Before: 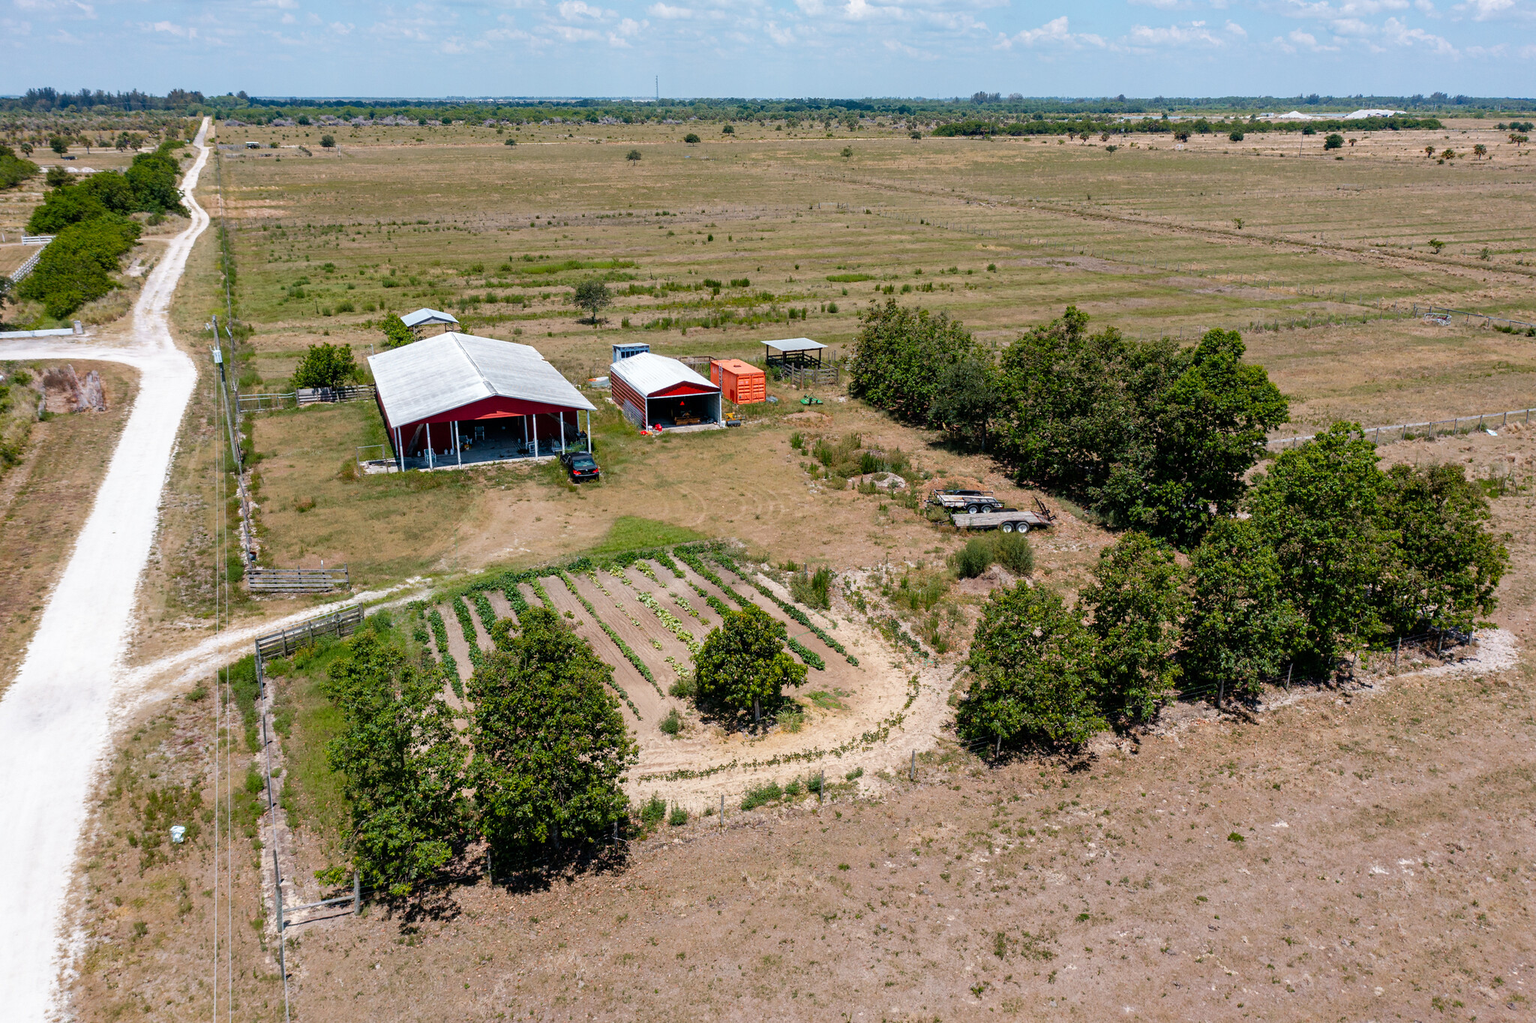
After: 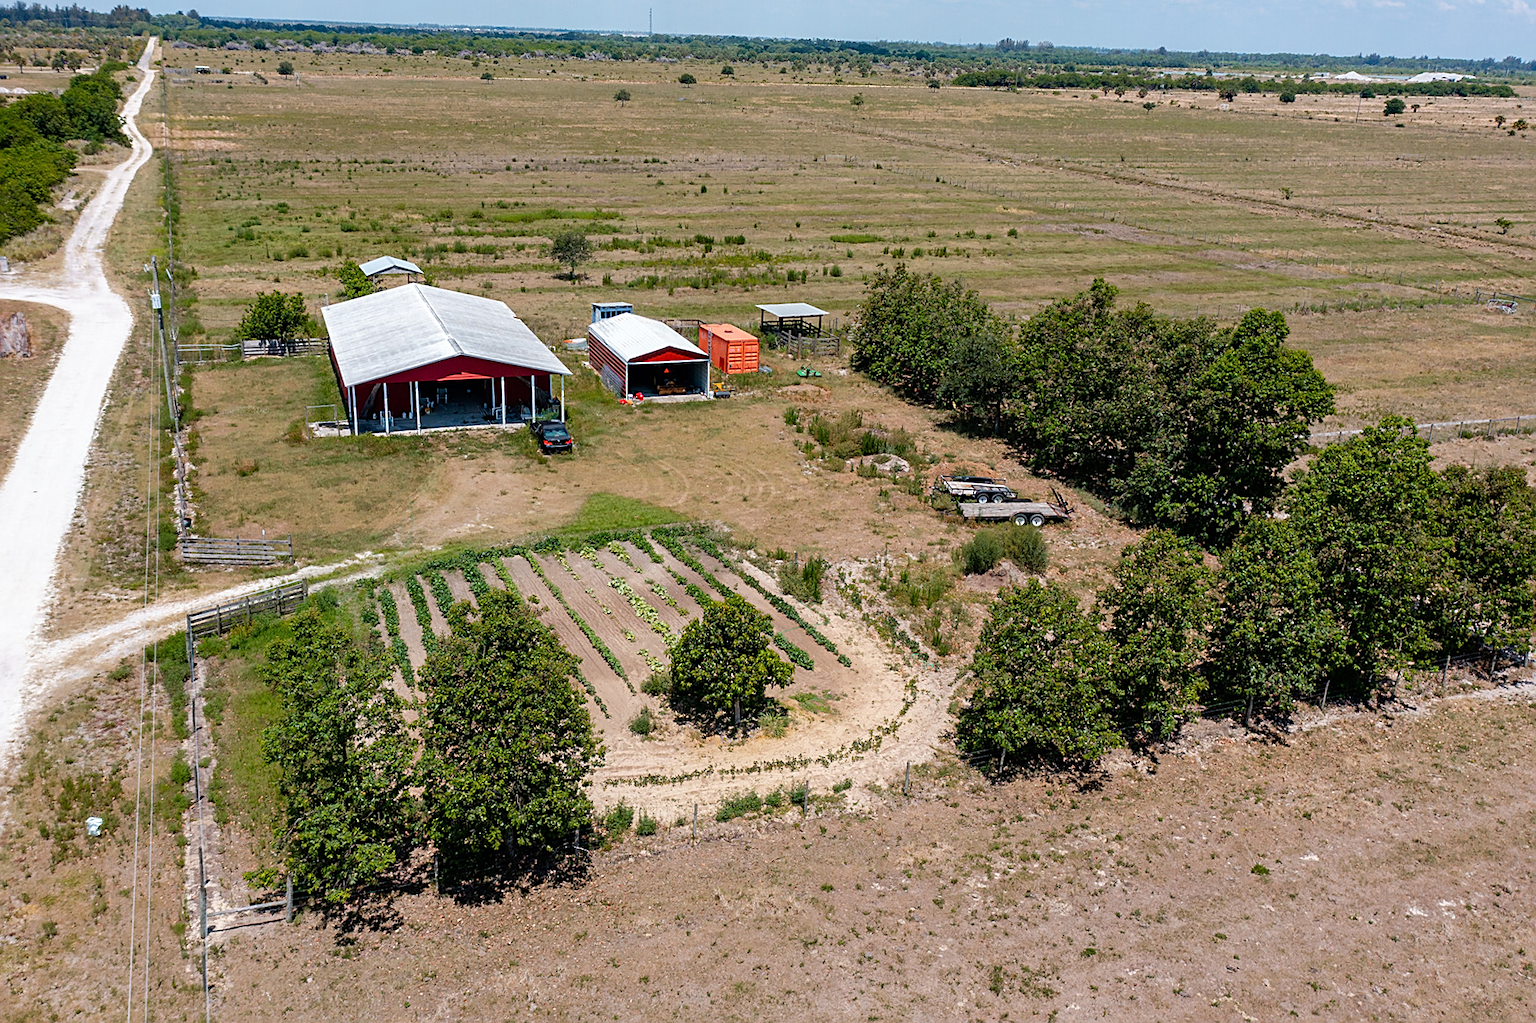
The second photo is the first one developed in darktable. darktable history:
sharpen: on, module defaults
crop and rotate: angle -1.96°, left 3.097%, top 4.154%, right 1.586%, bottom 0.529%
